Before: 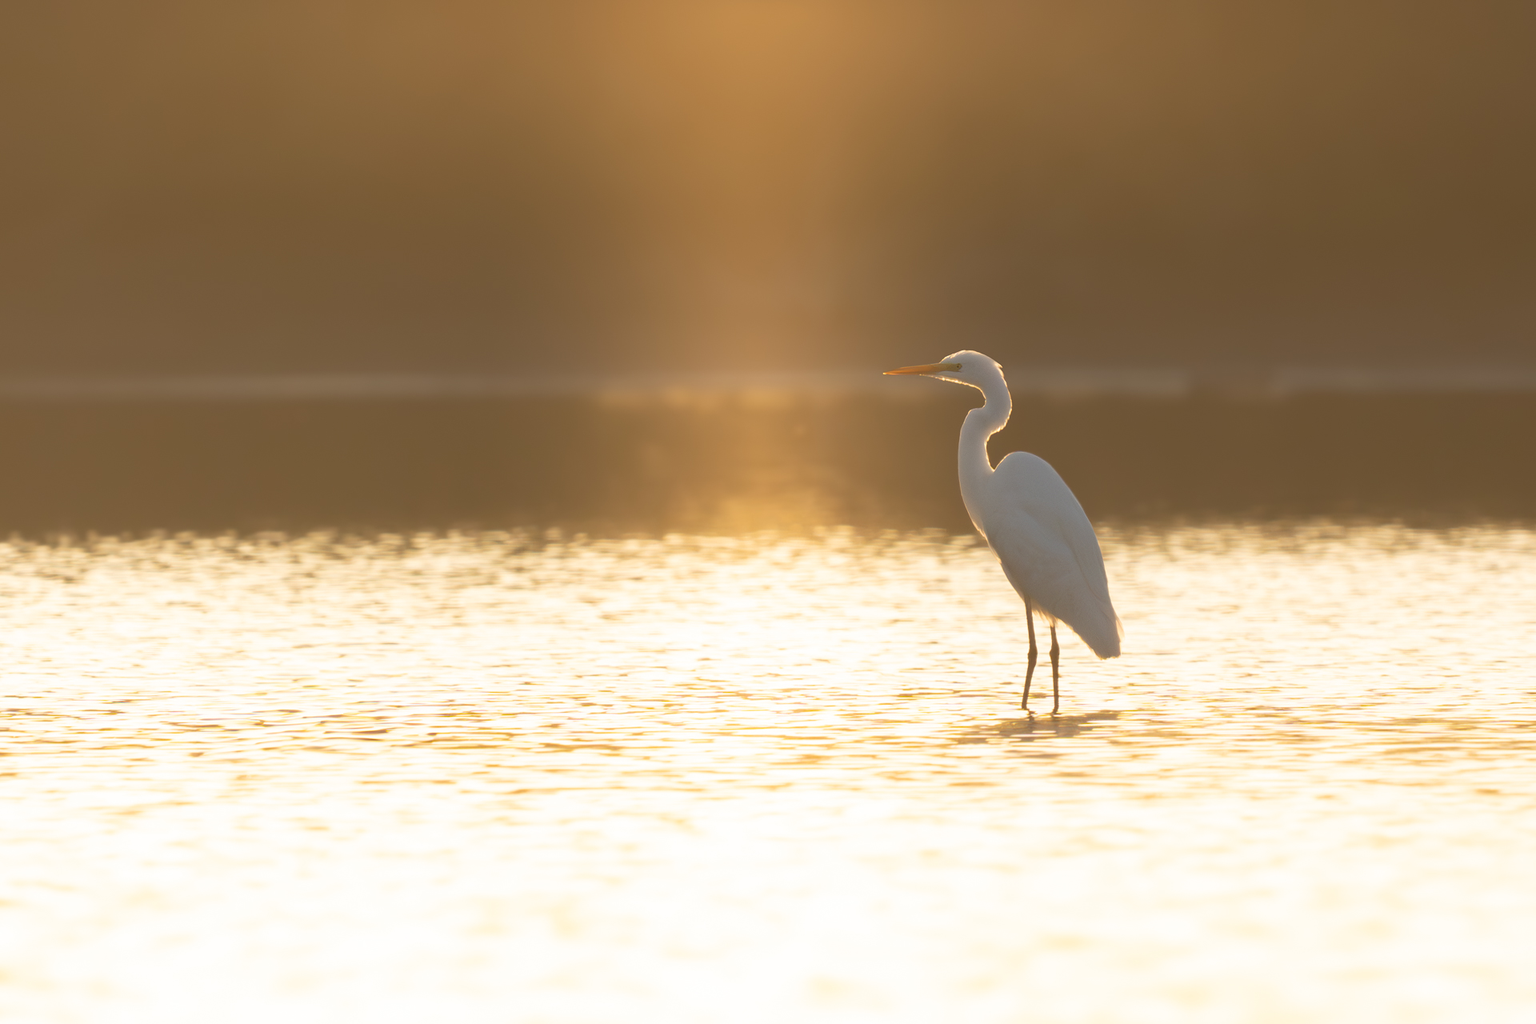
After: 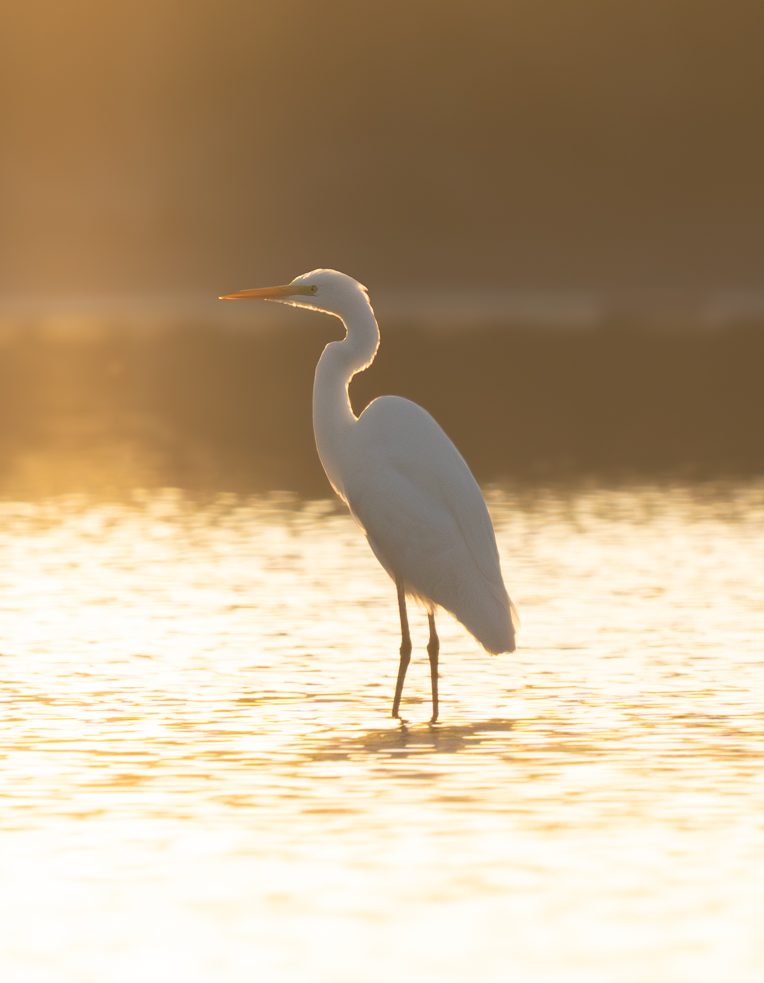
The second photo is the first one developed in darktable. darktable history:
exposure: compensate exposure bias true, compensate highlight preservation false
crop: left 46.112%, top 13.279%, right 14.084%, bottom 9.875%
